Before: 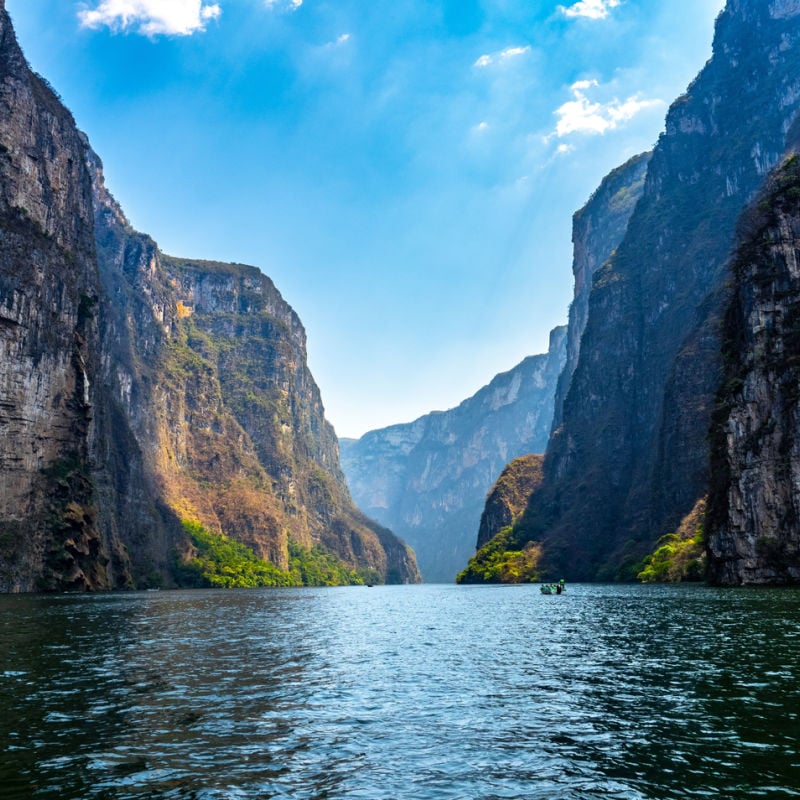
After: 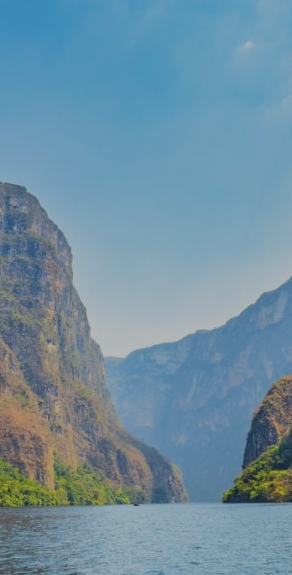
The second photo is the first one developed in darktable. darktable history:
tone equalizer: -8 EV -0.015 EV, -7 EV 0.019 EV, -6 EV -0.006 EV, -5 EV 0.004 EV, -4 EV -0.045 EV, -3 EV -0.228 EV, -2 EV -0.688 EV, -1 EV -0.975 EV, +0 EV -0.968 EV, edges refinement/feathering 500, mask exposure compensation -1.57 EV, preserve details no
crop and rotate: left 29.488%, top 10.234%, right 33.904%, bottom 17.835%
contrast brightness saturation: contrast -0.162, brightness 0.05, saturation -0.138
